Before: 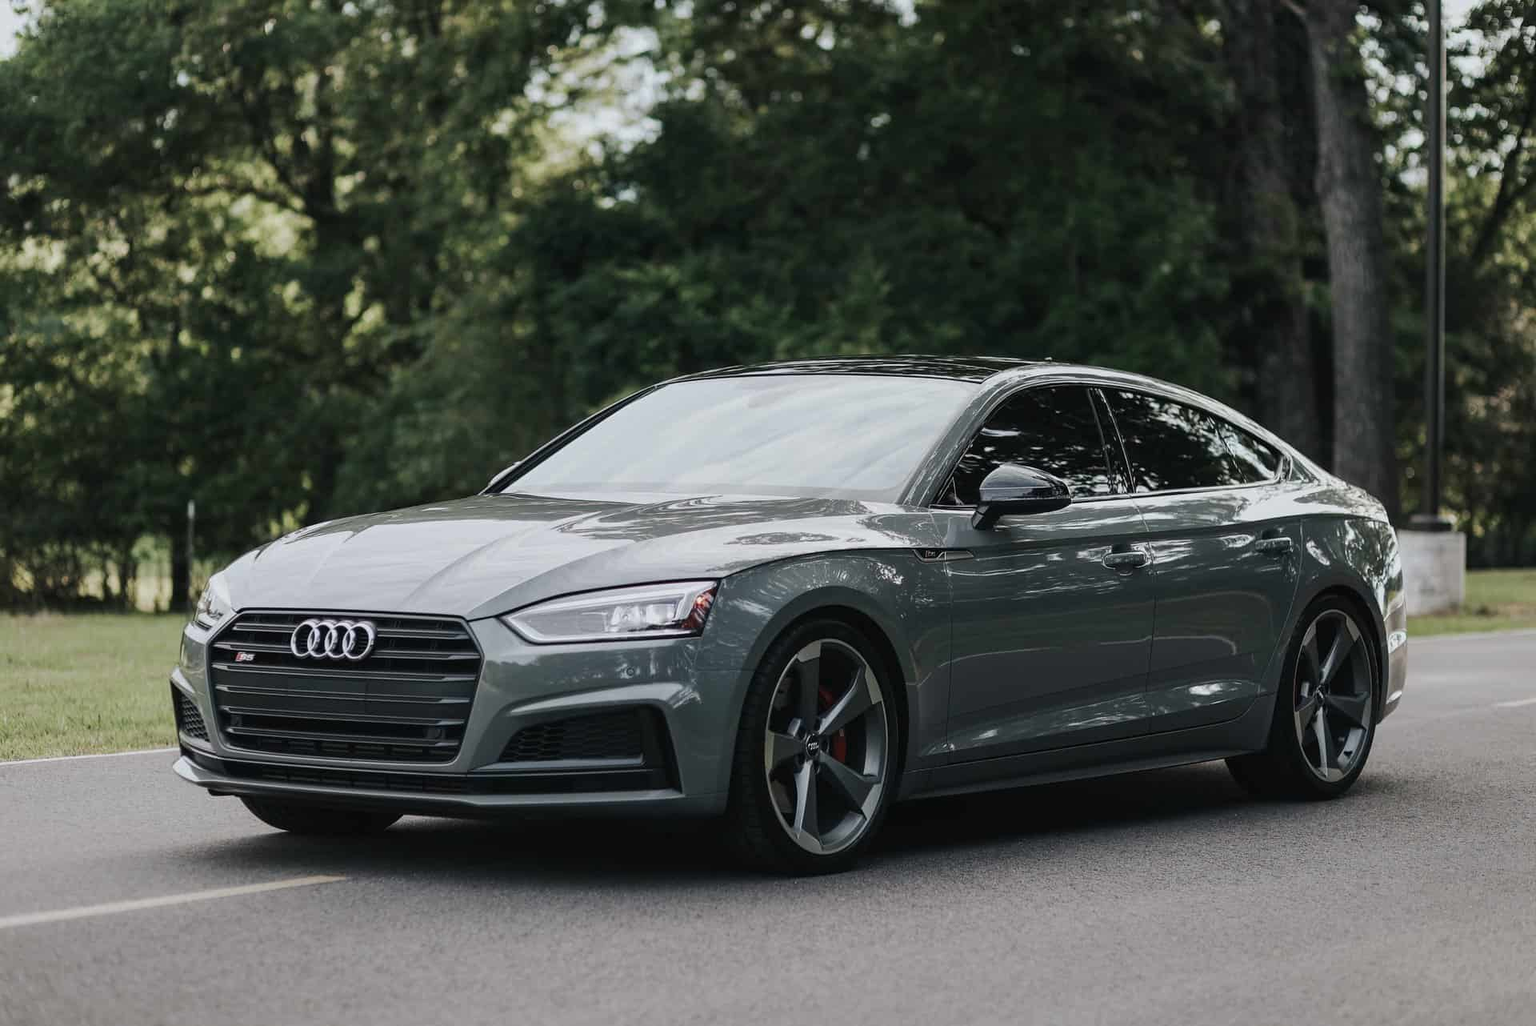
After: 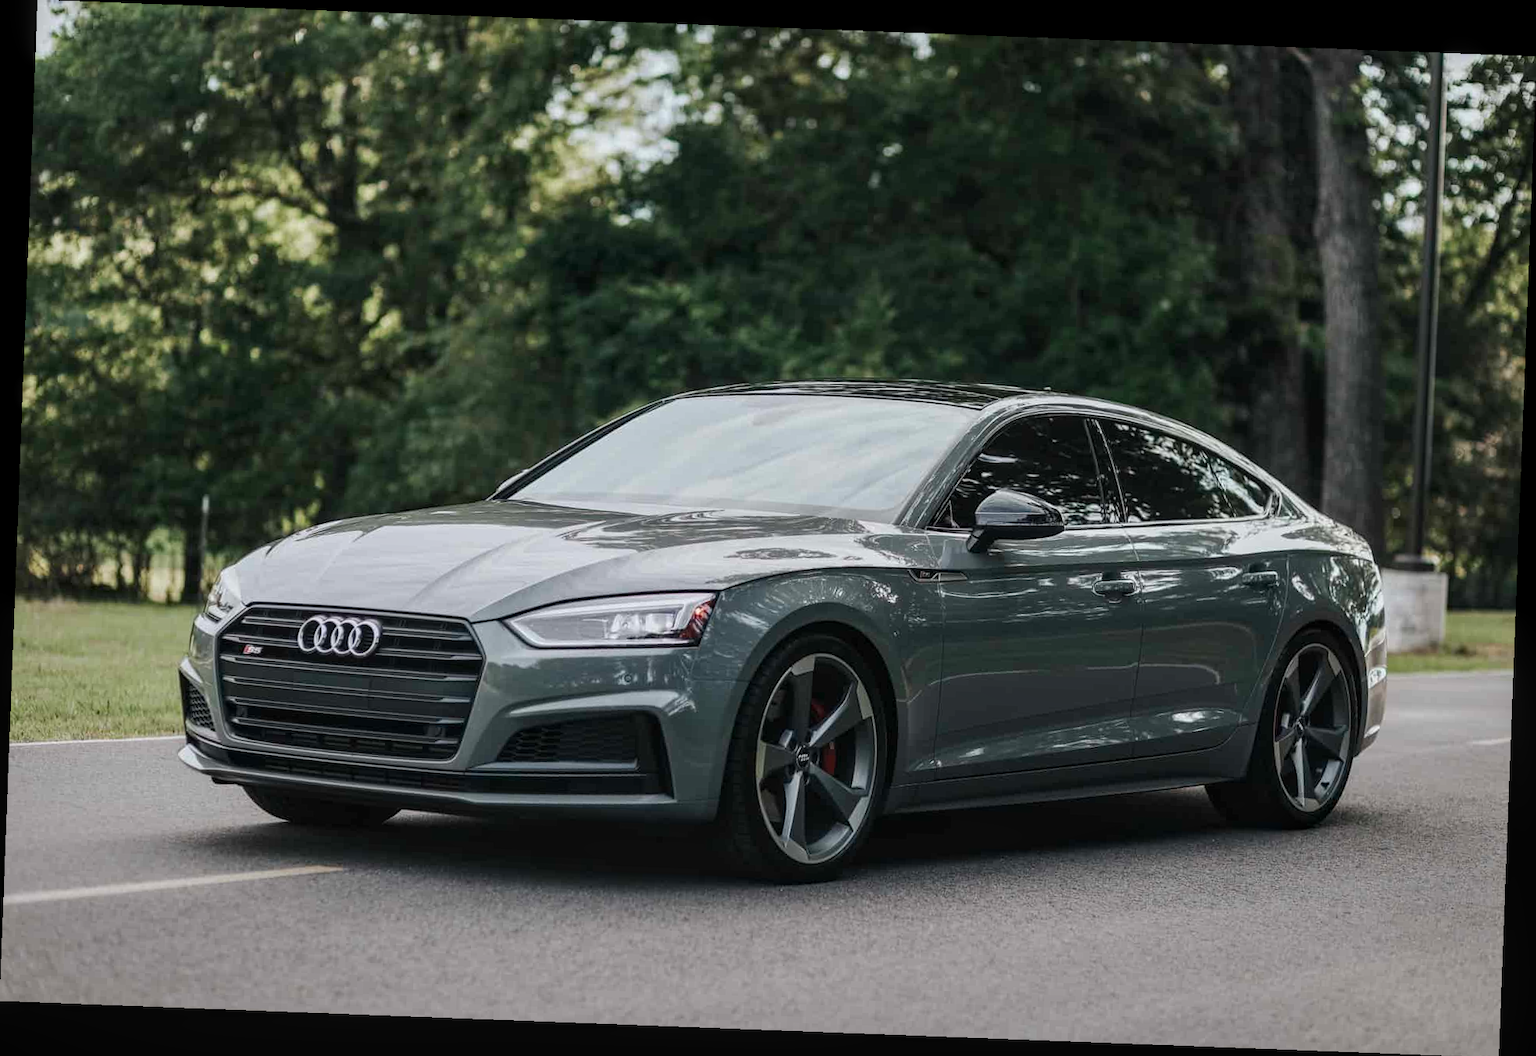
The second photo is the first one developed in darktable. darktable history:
rotate and perspective: rotation 2.17°, automatic cropping off
local contrast: on, module defaults
exposure: exposure 0.014 EV, compensate highlight preservation false
